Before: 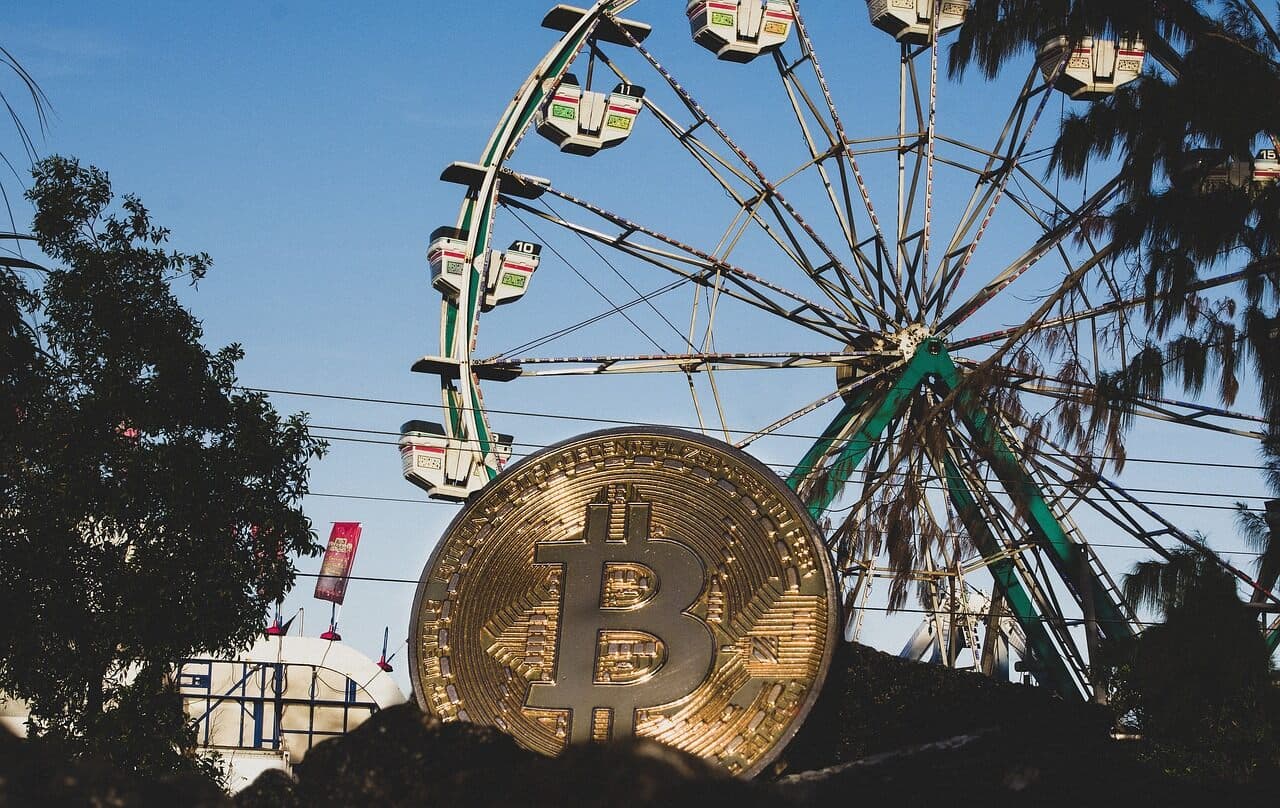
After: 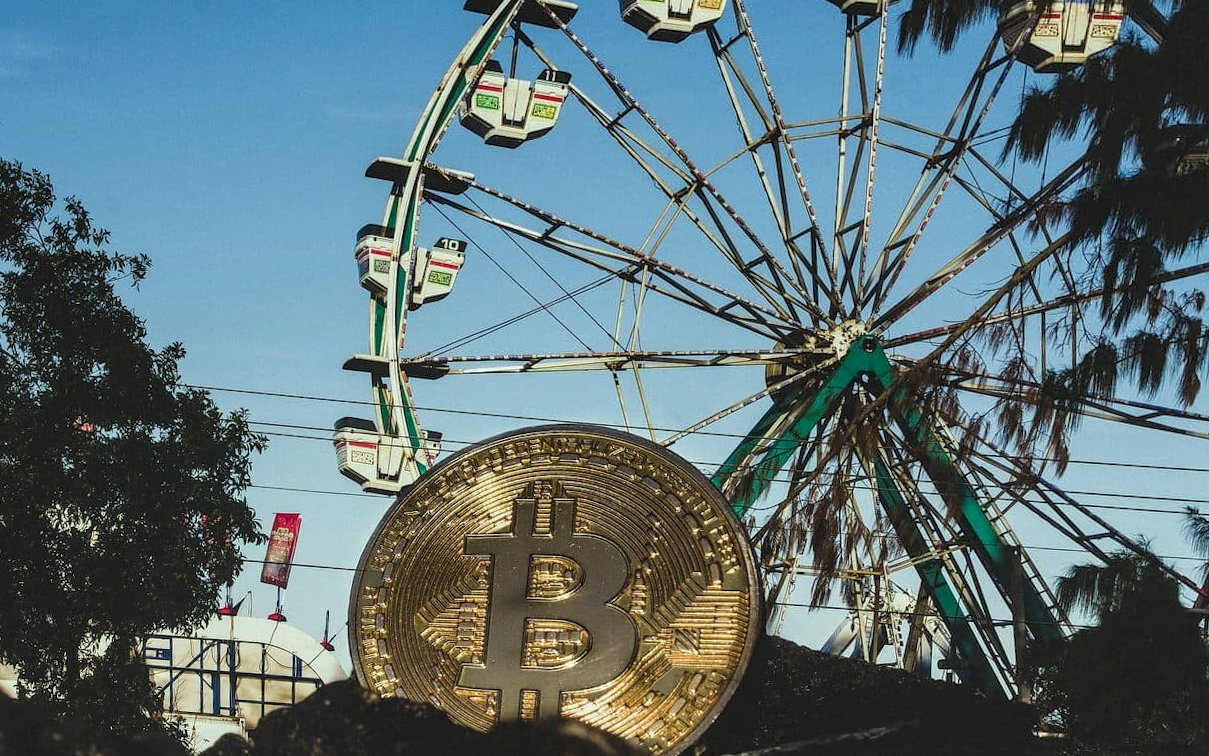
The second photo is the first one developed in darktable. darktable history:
local contrast: detail 130%
color correction: highlights a* -8, highlights b* 3.1
rotate and perspective: rotation 0.062°, lens shift (vertical) 0.115, lens shift (horizontal) -0.133, crop left 0.047, crop right 0.94, crop top 0.061, crop bottom 0.94
